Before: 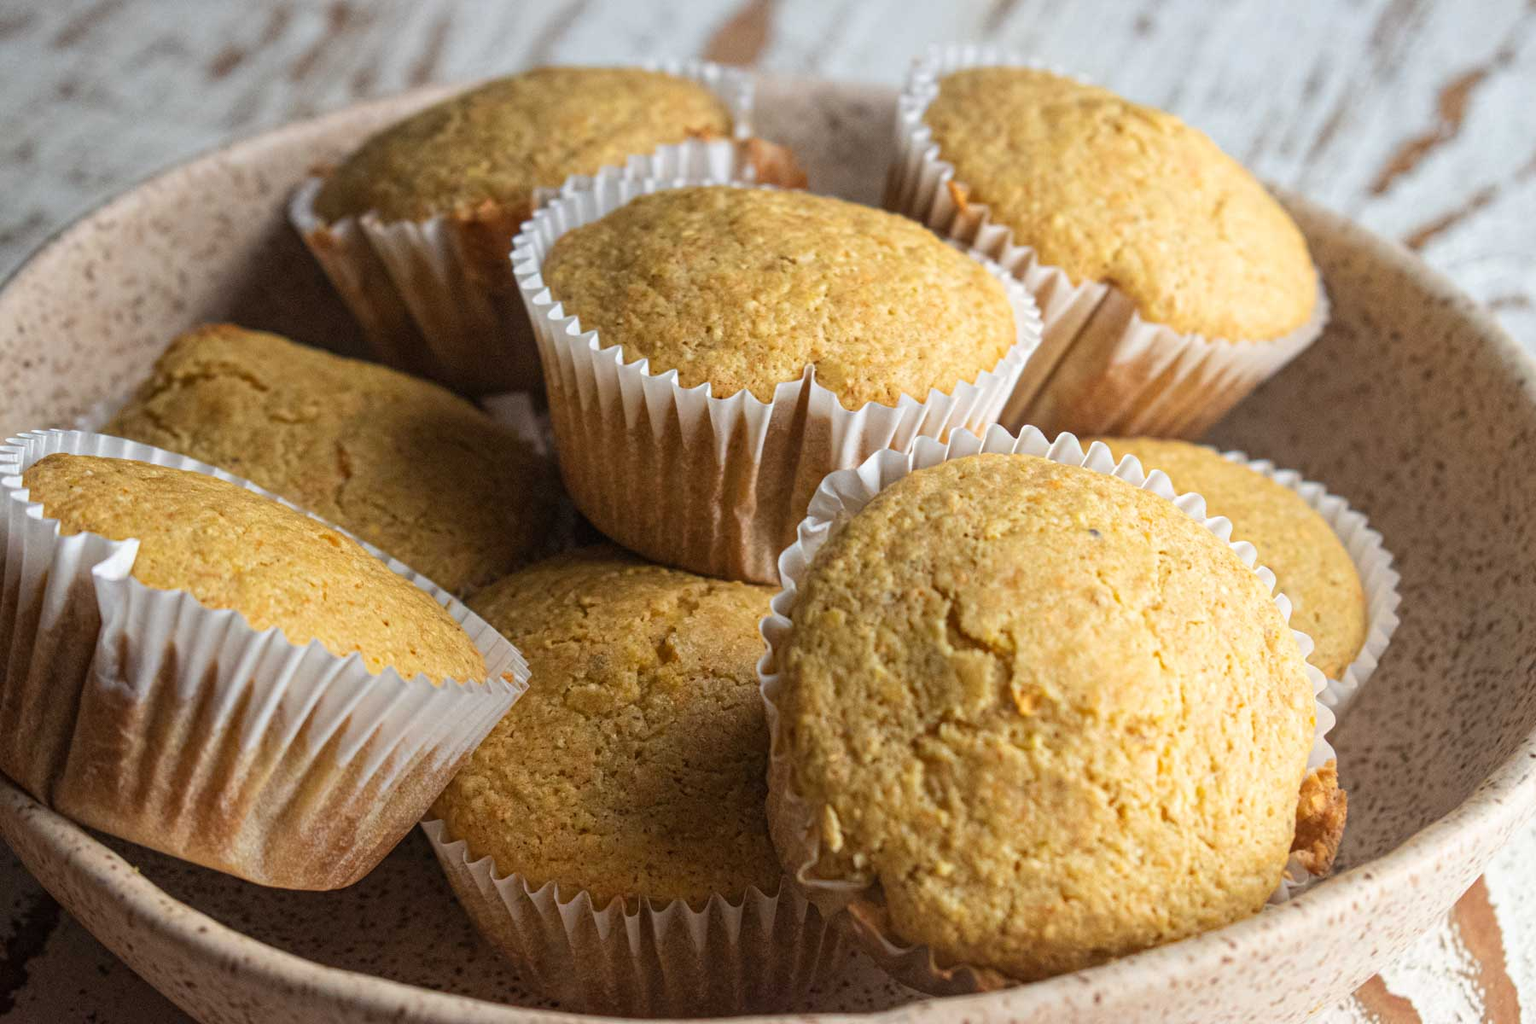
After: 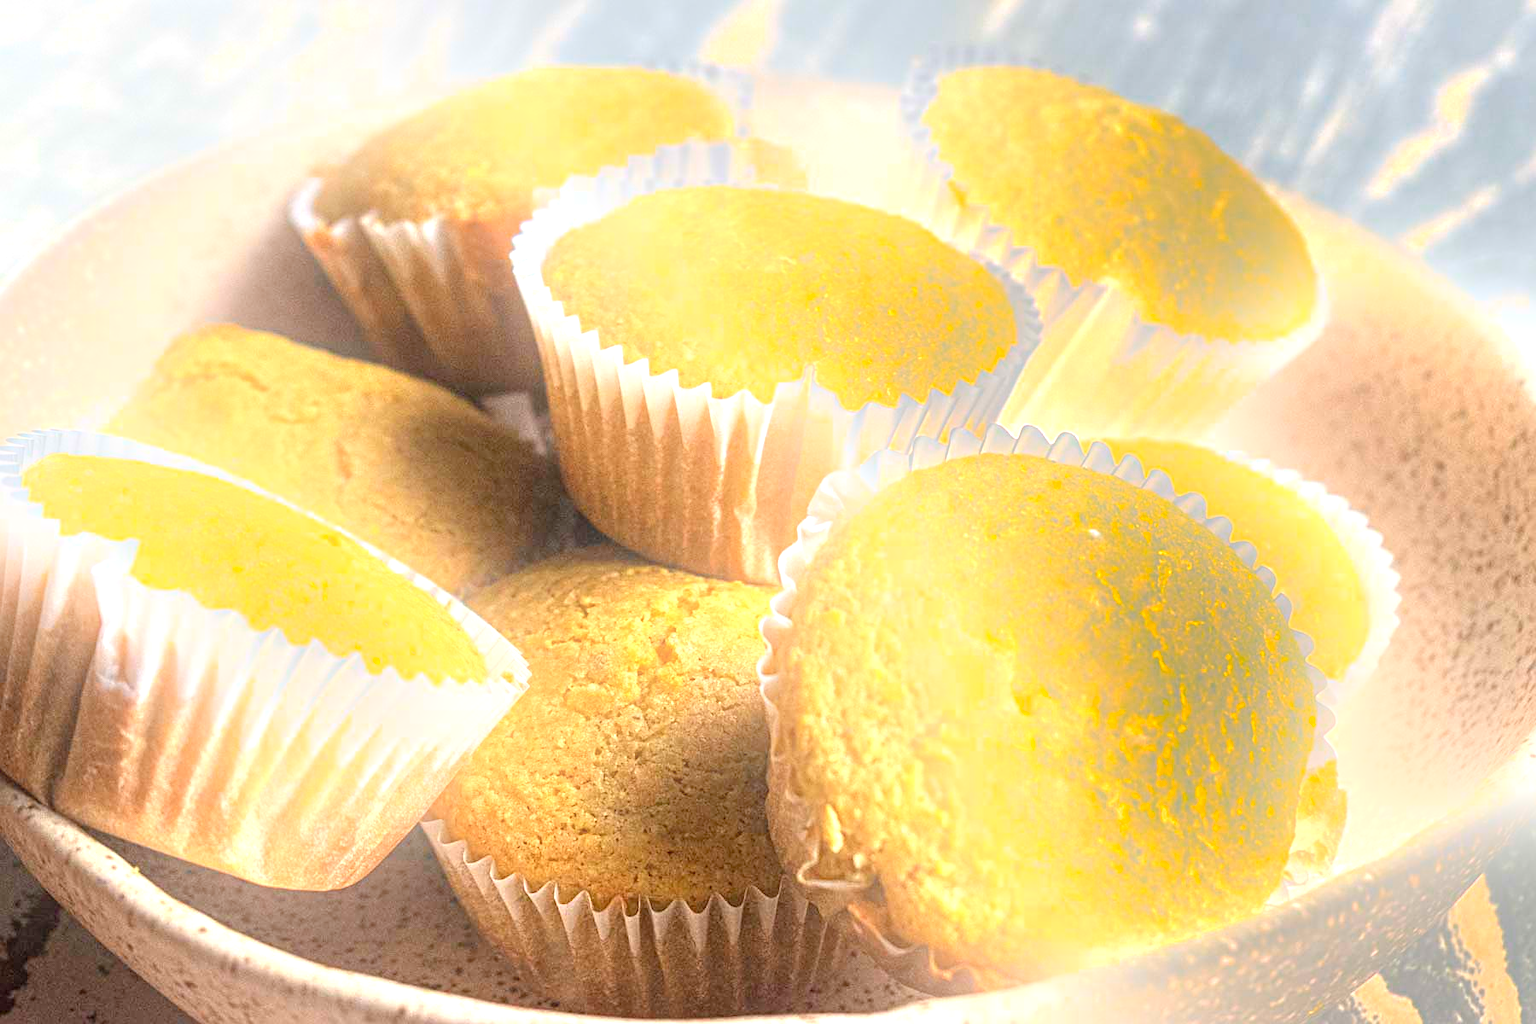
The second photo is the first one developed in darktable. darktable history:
exposure: black level correction 0.001, exposure 1.822 EV, compensate exposure bias true, compensate highlight preservation false
white balance: red 1, blue 1
bloom: threshold 82.5%, strength 16.25%
sharpen: on, module defaults
